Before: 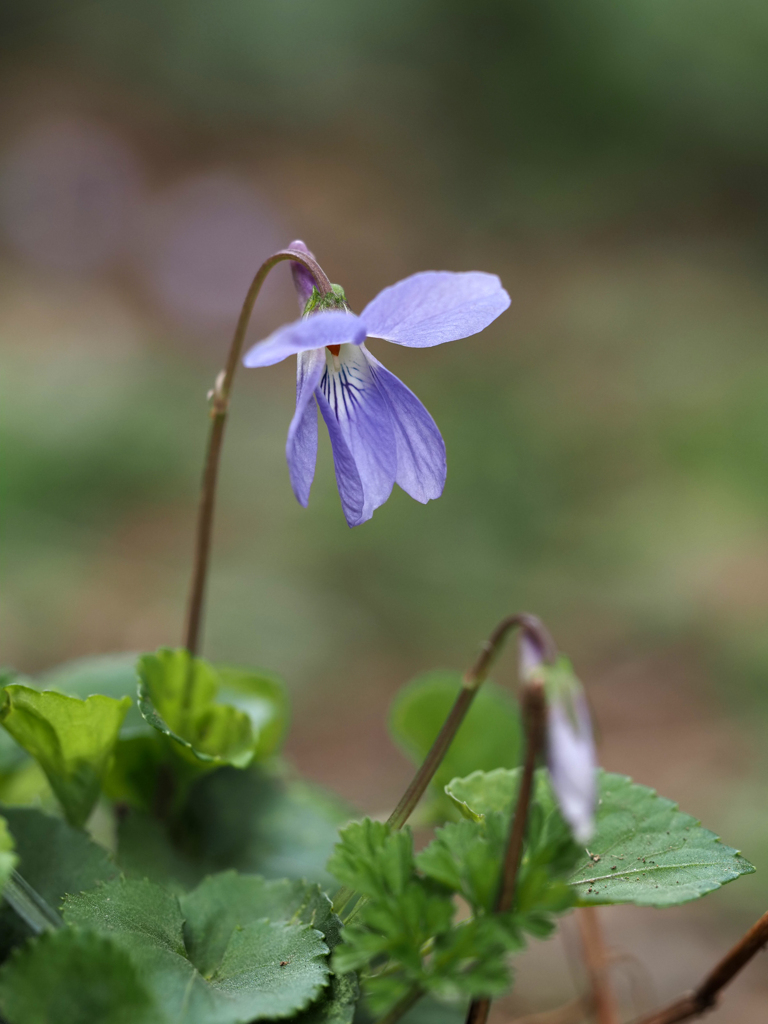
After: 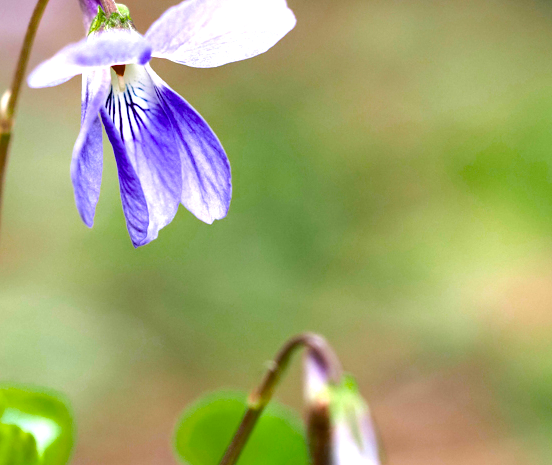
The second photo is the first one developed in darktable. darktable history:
crop and rotate: left 28.032%, top 27.431%, bottom 27.088%
exposure: black level correction 0.001, exposure 1.119 EV, compensate highlight preservation false
color balance rgb: perceptual saturation grading › global saturation 30.967%, perceptual brilliance grading › highlights 17.618%, perceptual brilliance grading › mid-tones 32.303%, perceptual brilliance grading › shadows -30.63%, saturation formula JzAzBz (2021)
